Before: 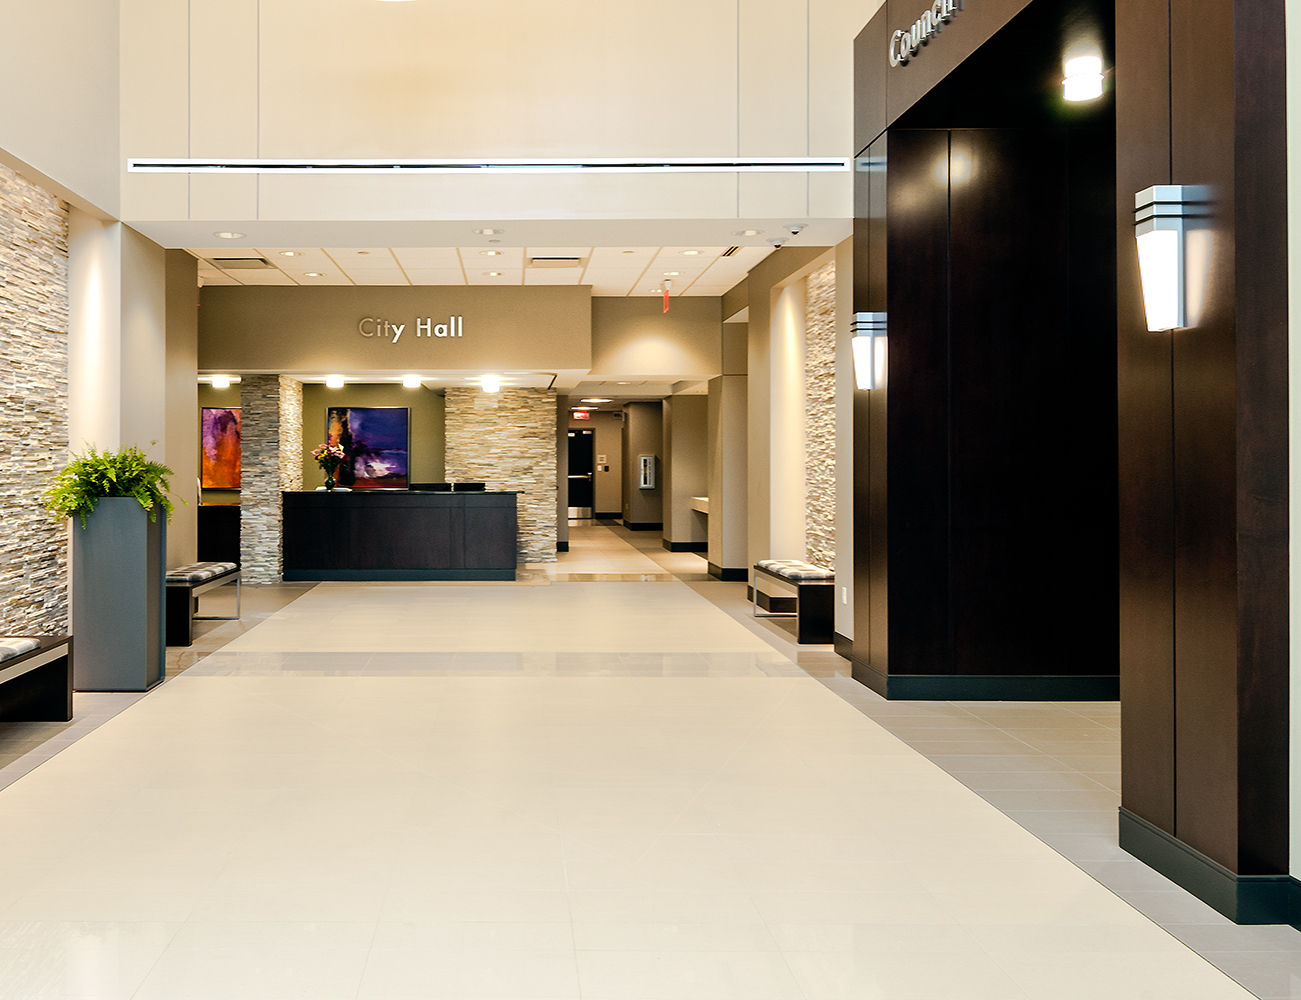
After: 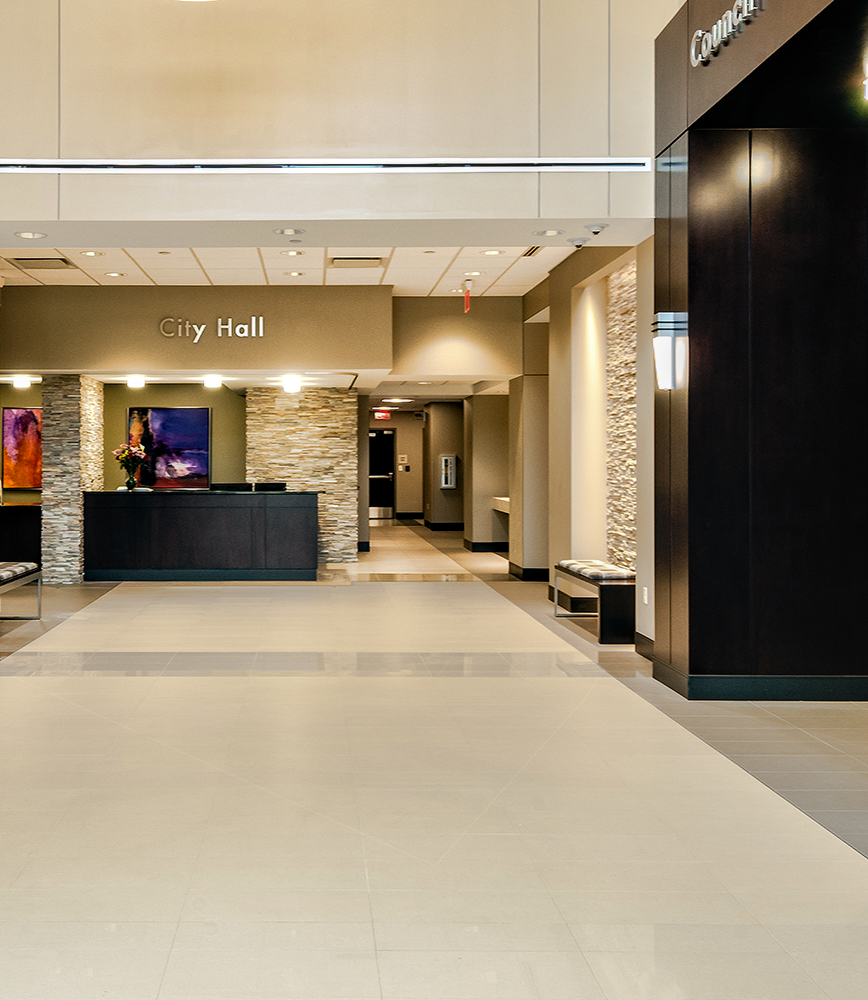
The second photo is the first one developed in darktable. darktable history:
local contrast: on, module defaults
crop and rotate: left 15.369%, right 17.85%
shadows and highlights: shadows 43.52, white point adjustment -1.42, soften with gaussian
